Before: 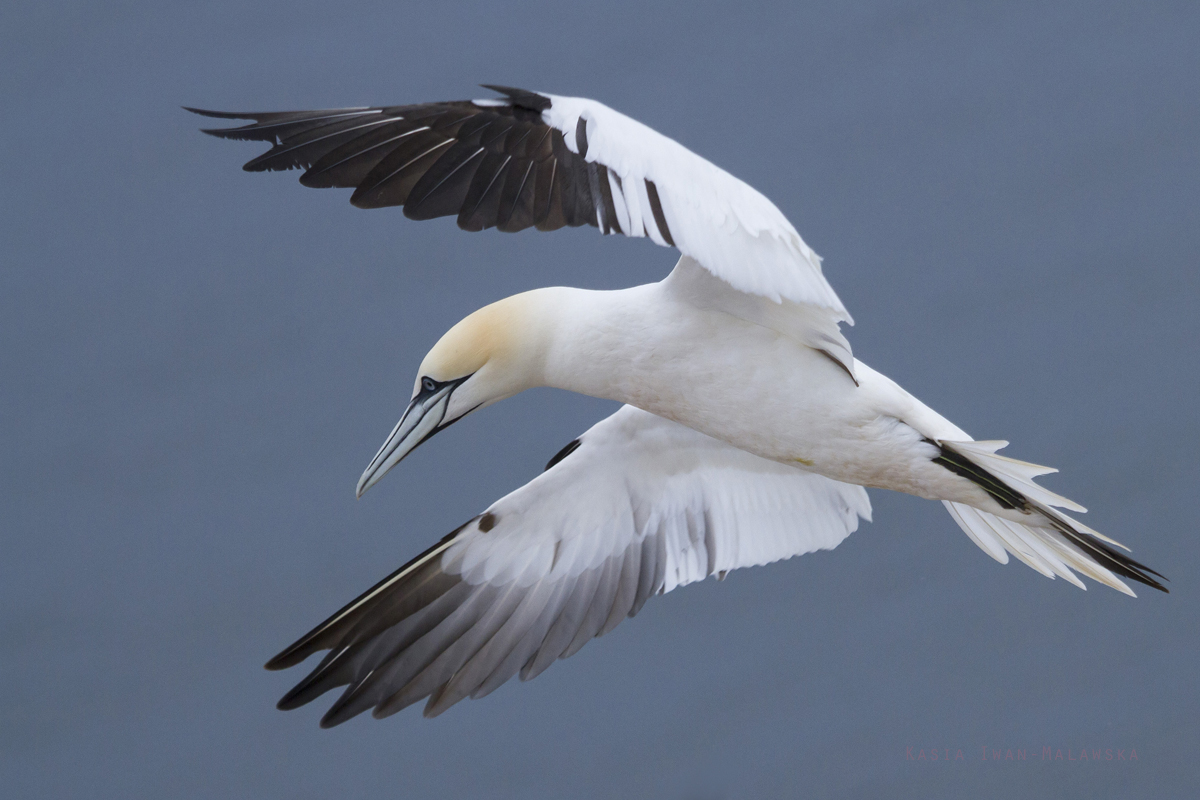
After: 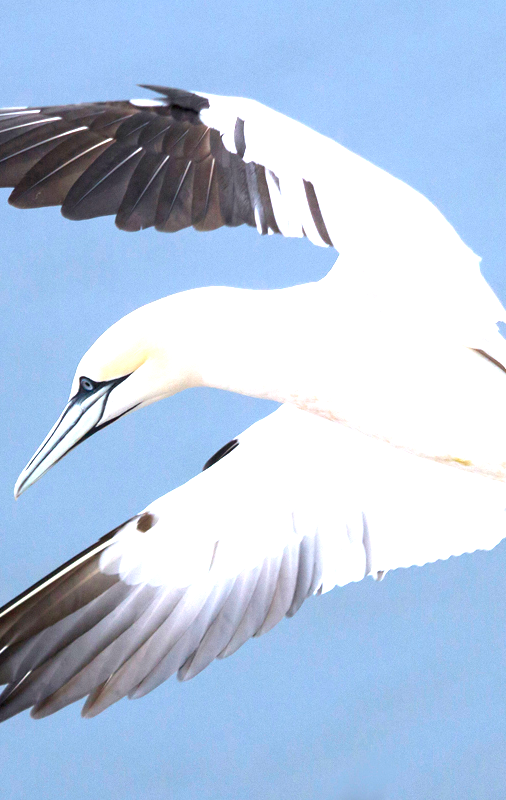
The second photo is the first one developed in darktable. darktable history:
levels: levels [0, 0.394, 0.787]
crop: left 28.583%, right 29.231%
exposure: exposure 1 EV, compensate highlight preservation false
